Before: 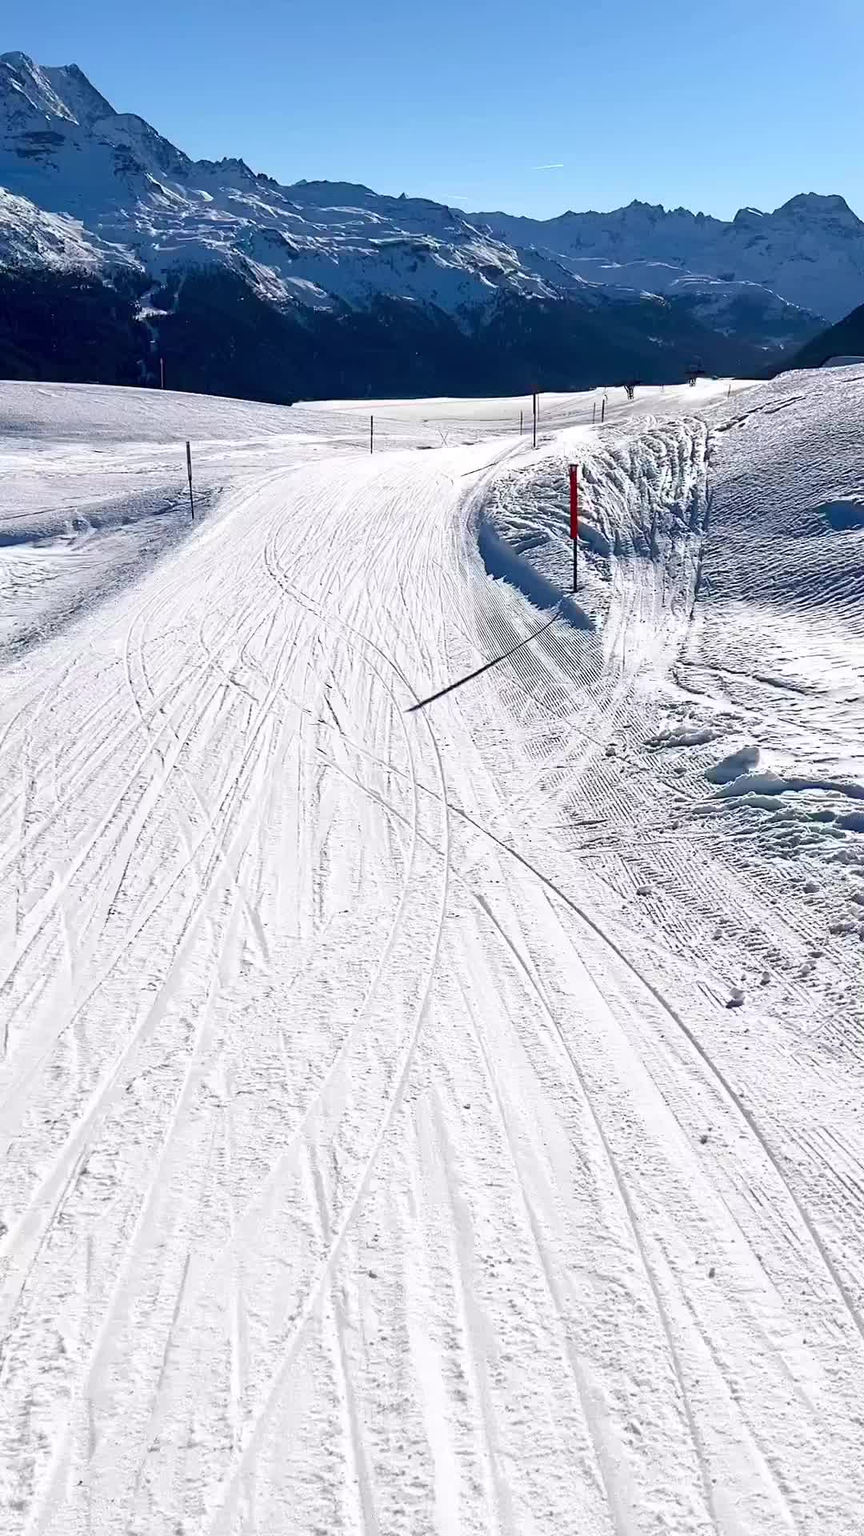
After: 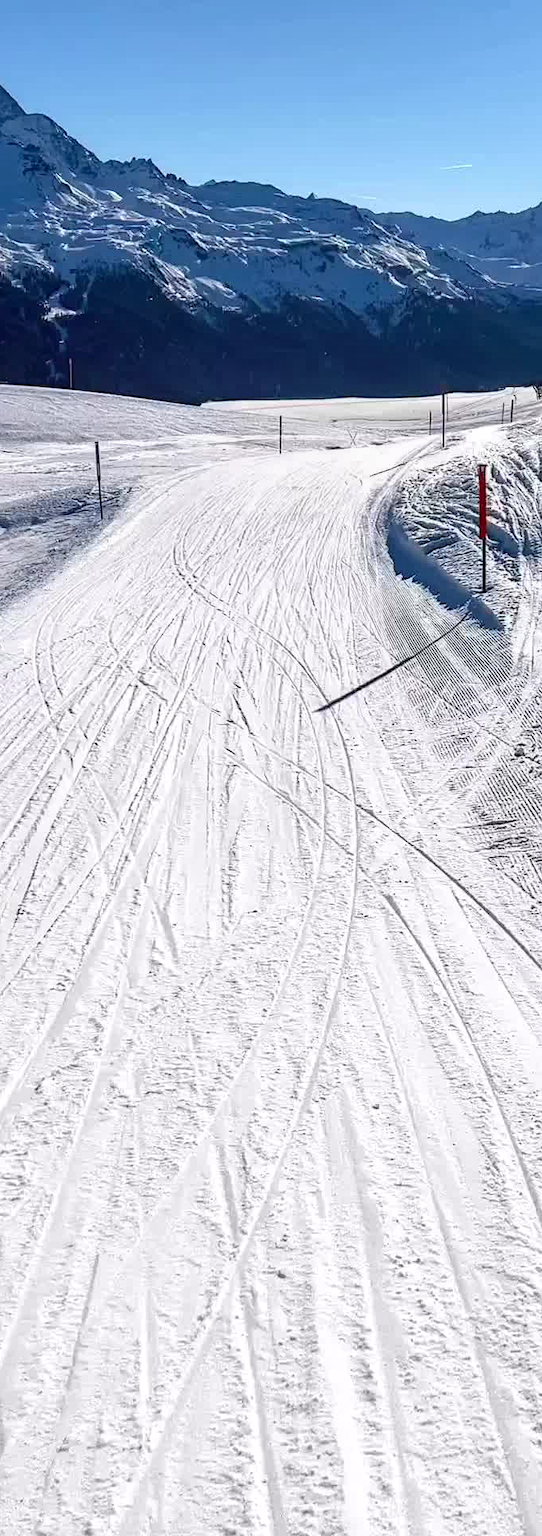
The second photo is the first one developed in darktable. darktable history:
crop: left 10.644%, right 26.528%
local contrast: on, module defaults
